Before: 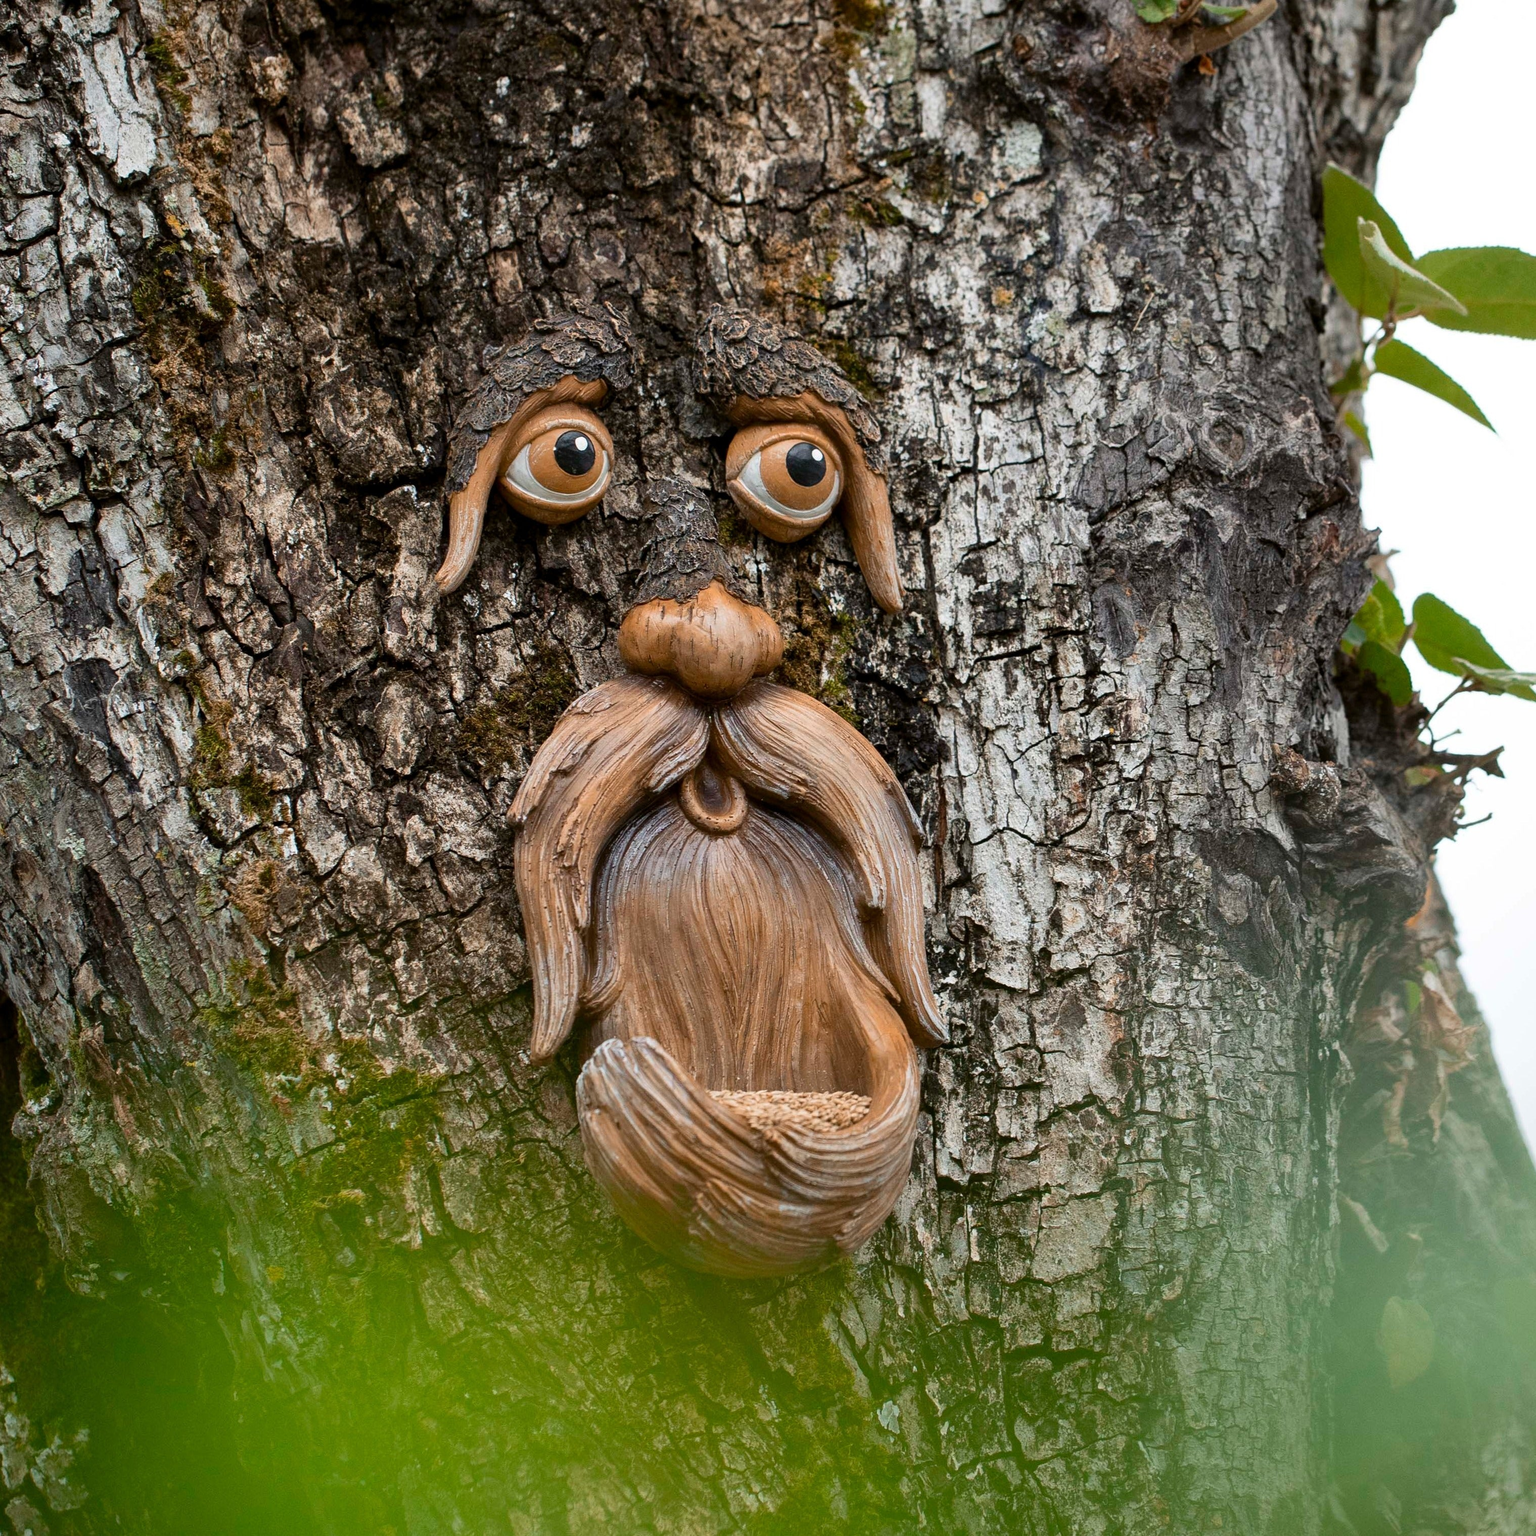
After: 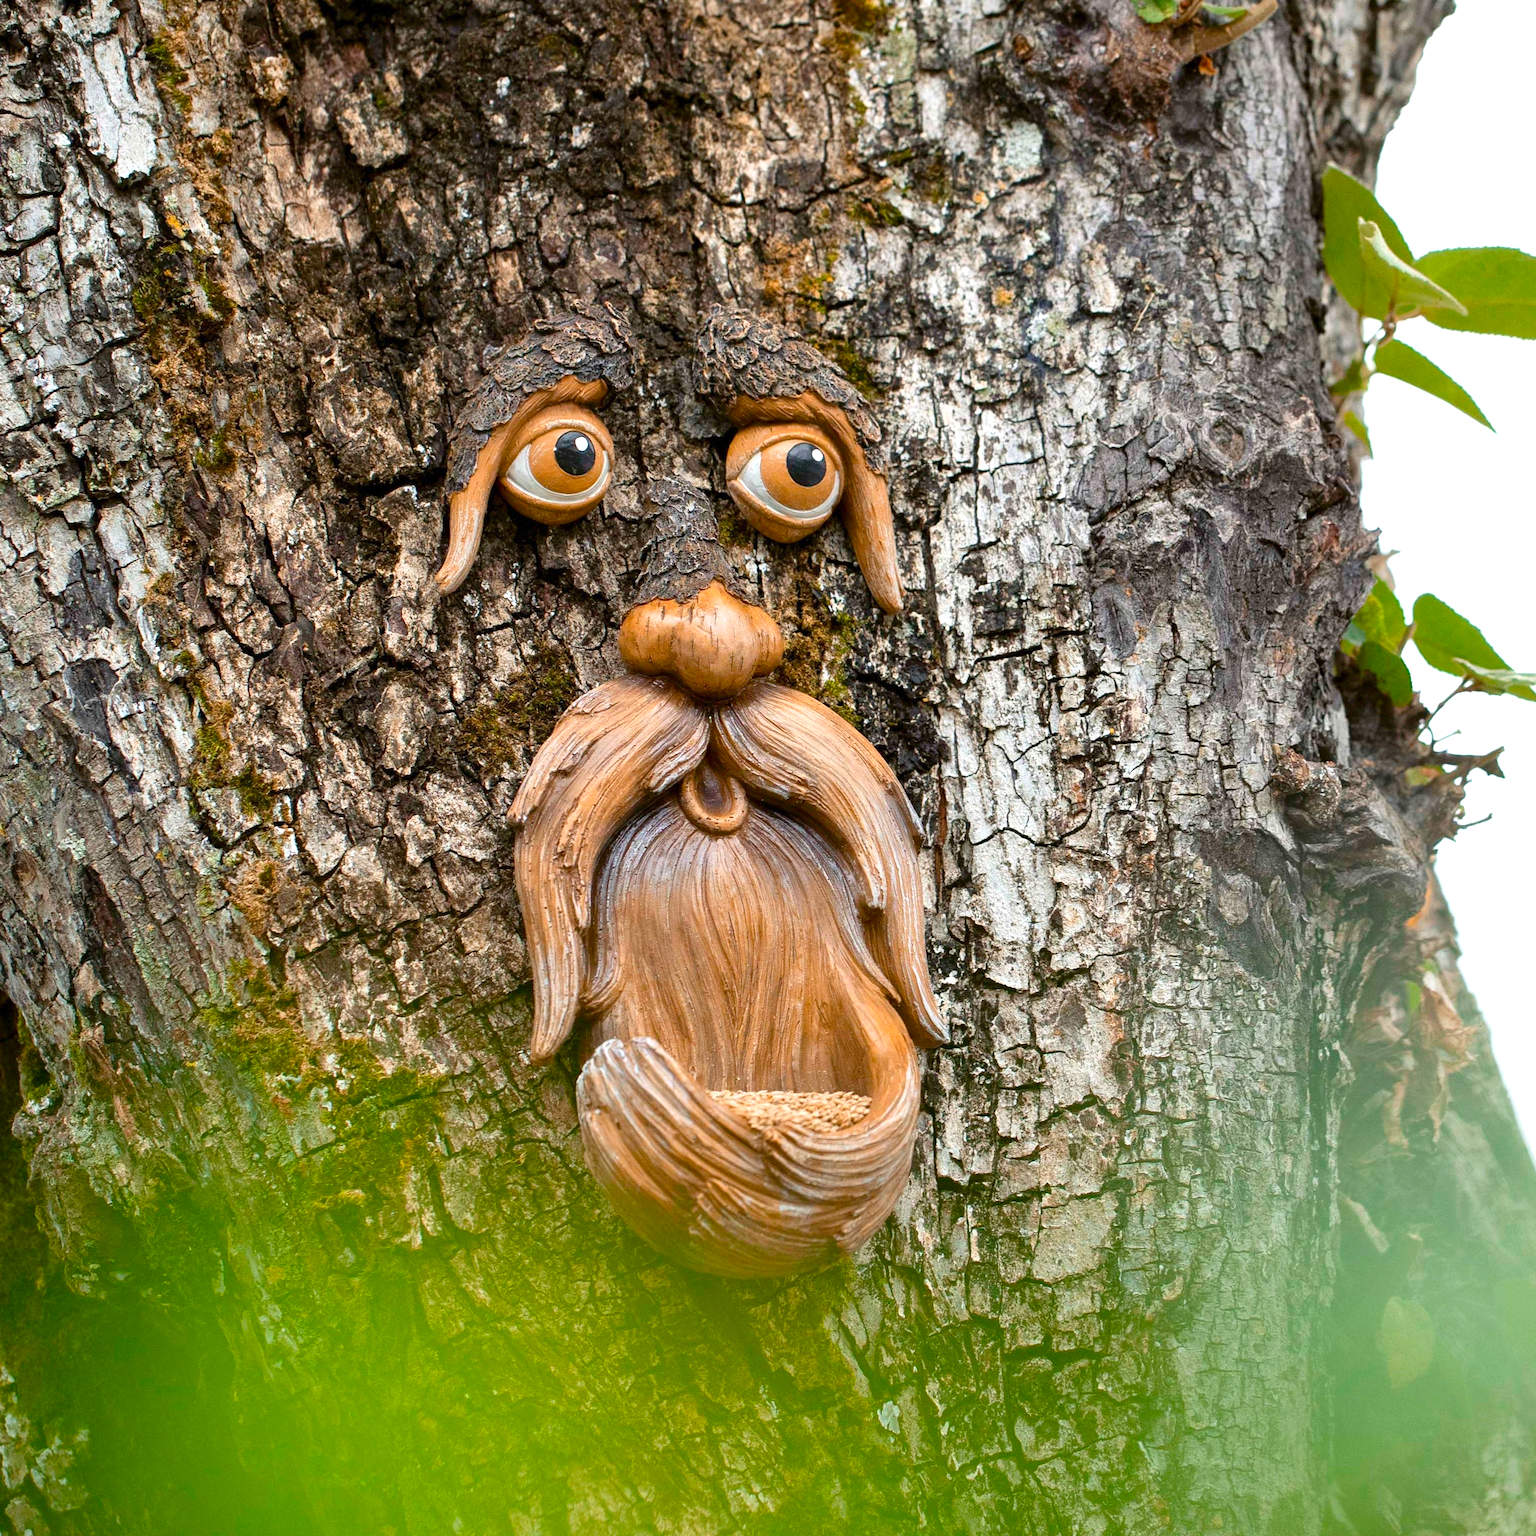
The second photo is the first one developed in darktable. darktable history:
levels: levels [0, 0.478, 1]
color balance rgb: perceptual saturation grading › global saturation 19.993%, perceptual brilliance grading › global brilliance 2.975%, perceptual brilliance grading › highlights -3.322%, perceptual brilliance grading › shadows 3.498%
exposure: exposure 0.474 EV, compensate exposure bias true, compensate highlight preservation false
